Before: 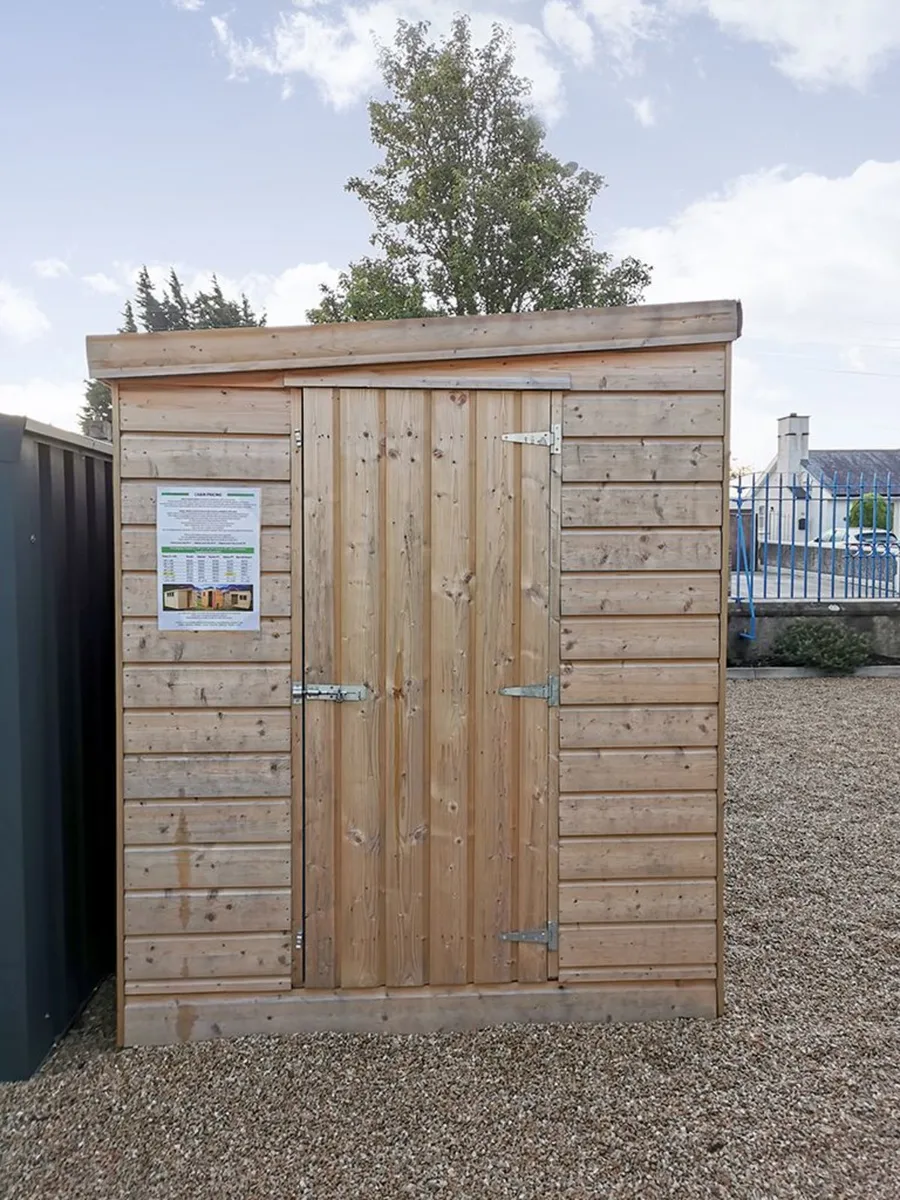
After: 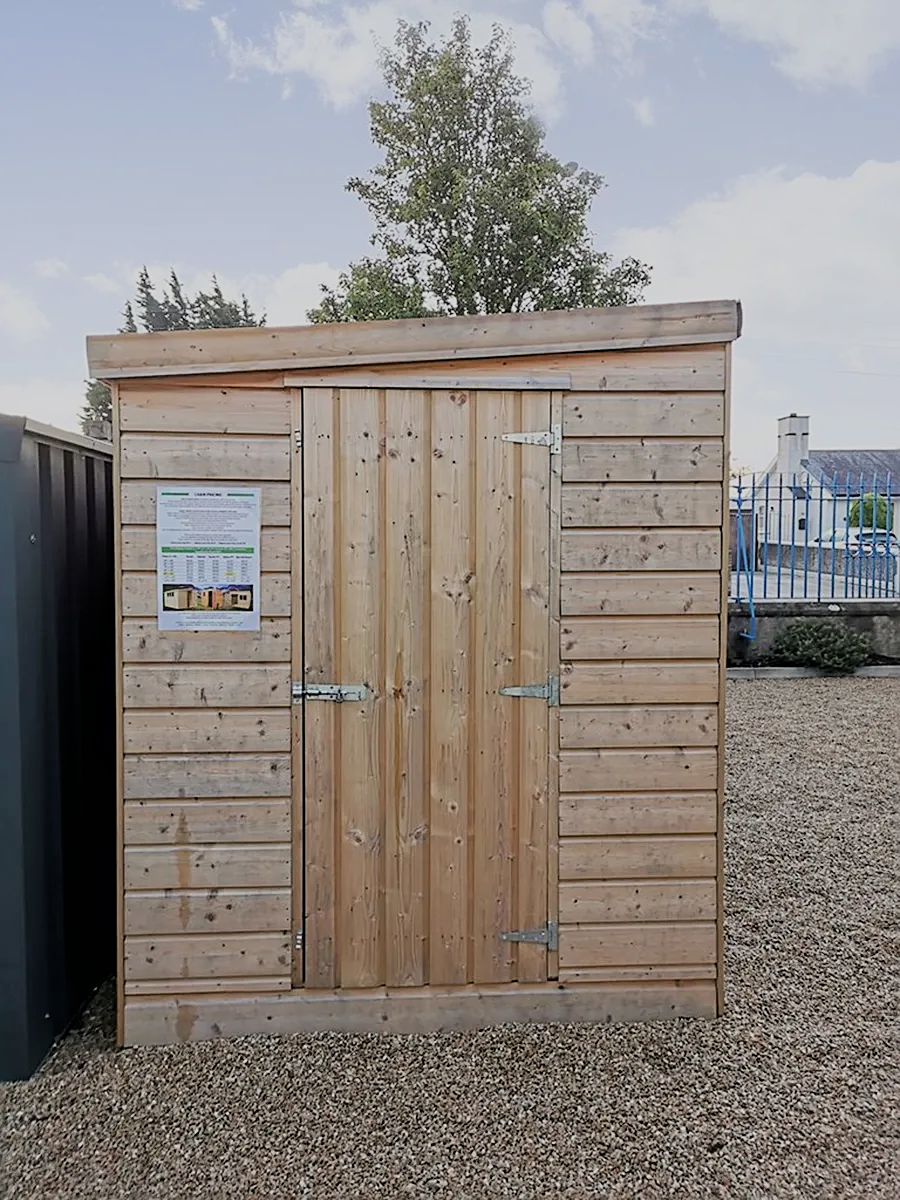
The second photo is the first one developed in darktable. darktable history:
filmic rgb: black relative exposure -7.48 EV, white relative exposure 4.83 EV, hardness 3.4, color science v6 (2022)
sharpen: on, module defaults
